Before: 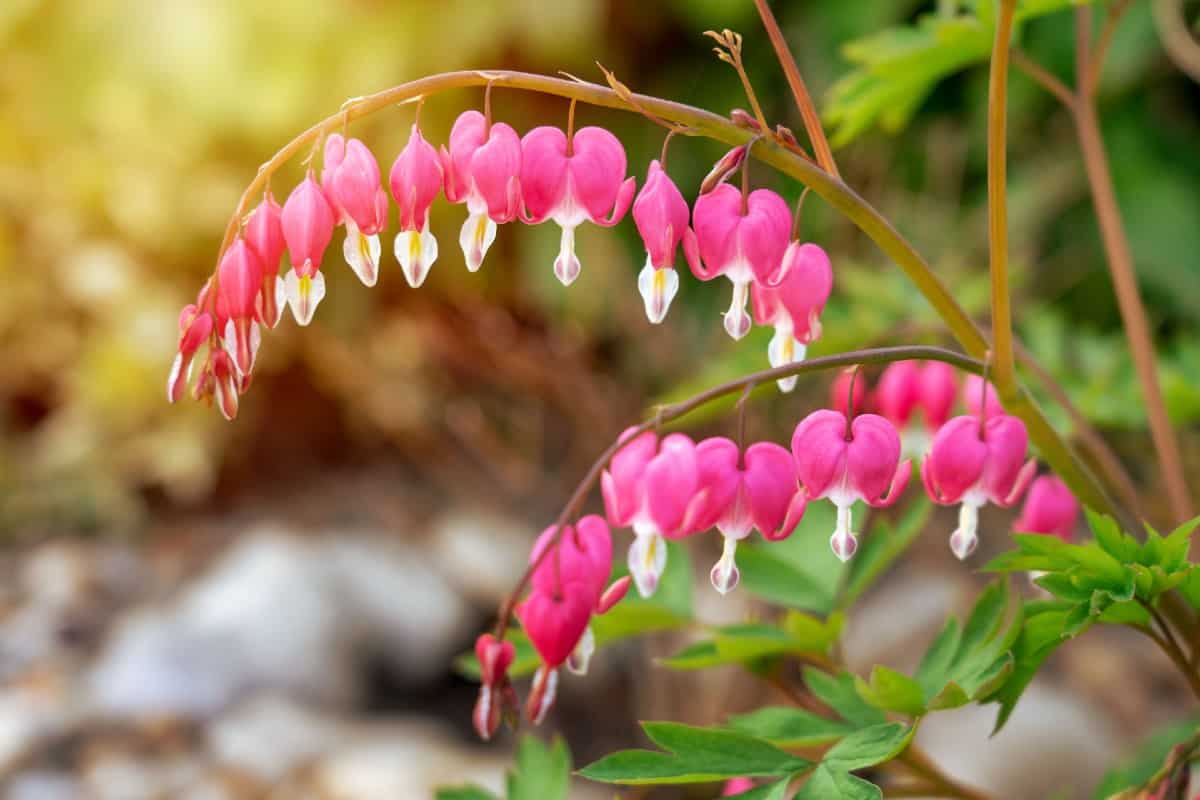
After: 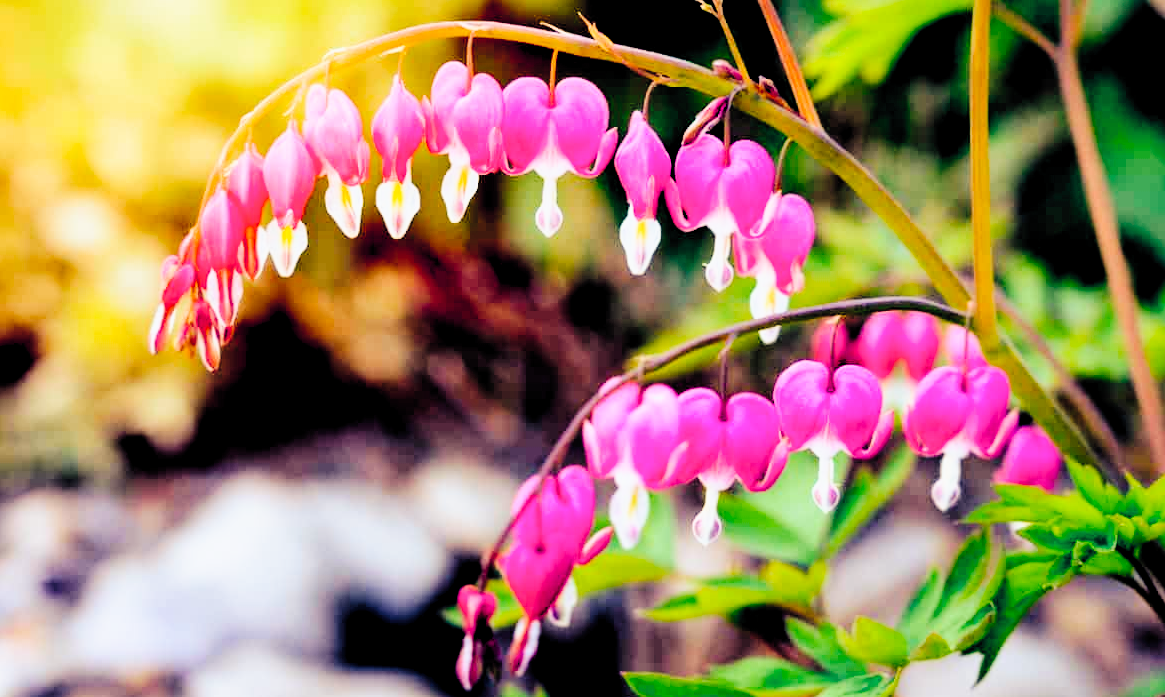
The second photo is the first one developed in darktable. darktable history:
tone curve: curves: ch0 [(0, 0) (0.003, 0.003) (0.011, 0.005) (0.025, 0.008) (0.044, 0.012) (0.069, 0.02) (0.1, 0.031) (0.136, 0.047) (0.177, 0.088) (0.224, 0.141) (0.277, 0.222) (0.335, 0.32) (0.399, 0.422) (0.468, 0.523) (0.543, 0.621) (0.623, 0.715) (0.709, 0.796) (0.801, 0.88) (0.898, 0.962) (1, 1)], preserve colors none
exposure: black level correction 0.012, compensate highlight preservation false
contrast brightness saturation: brightness 0.15
filmic rgb: black relative exposure -5 EV, hardness 2.88, contrast 1.3, highlights saturation mix -30%
levels: levels [0.018, 0.493, 1]
crop: left 1.507%, top 6.147%, right 1.379%, bottom 6.637%
color balance rgb: shadows lift › luminance -41.13%, shadows lift › chroma 14.13%, shadows lift › hue 260°, power › luminance -3.76%, power › chroma 0.56%, power › hue 40.37°, highlights gain › luminance 16.81%, highlights gain › chroma 2.94%, highlights gain › hue 260°, global offset › luminance -0.29%, global offset › chroma 0.31%, global offset › hue 260°, perceptual saturation grading › global saturation 20%, perceptual saturation grading › highlights -13.92%, perceptual saturation grading › shadows 50%
